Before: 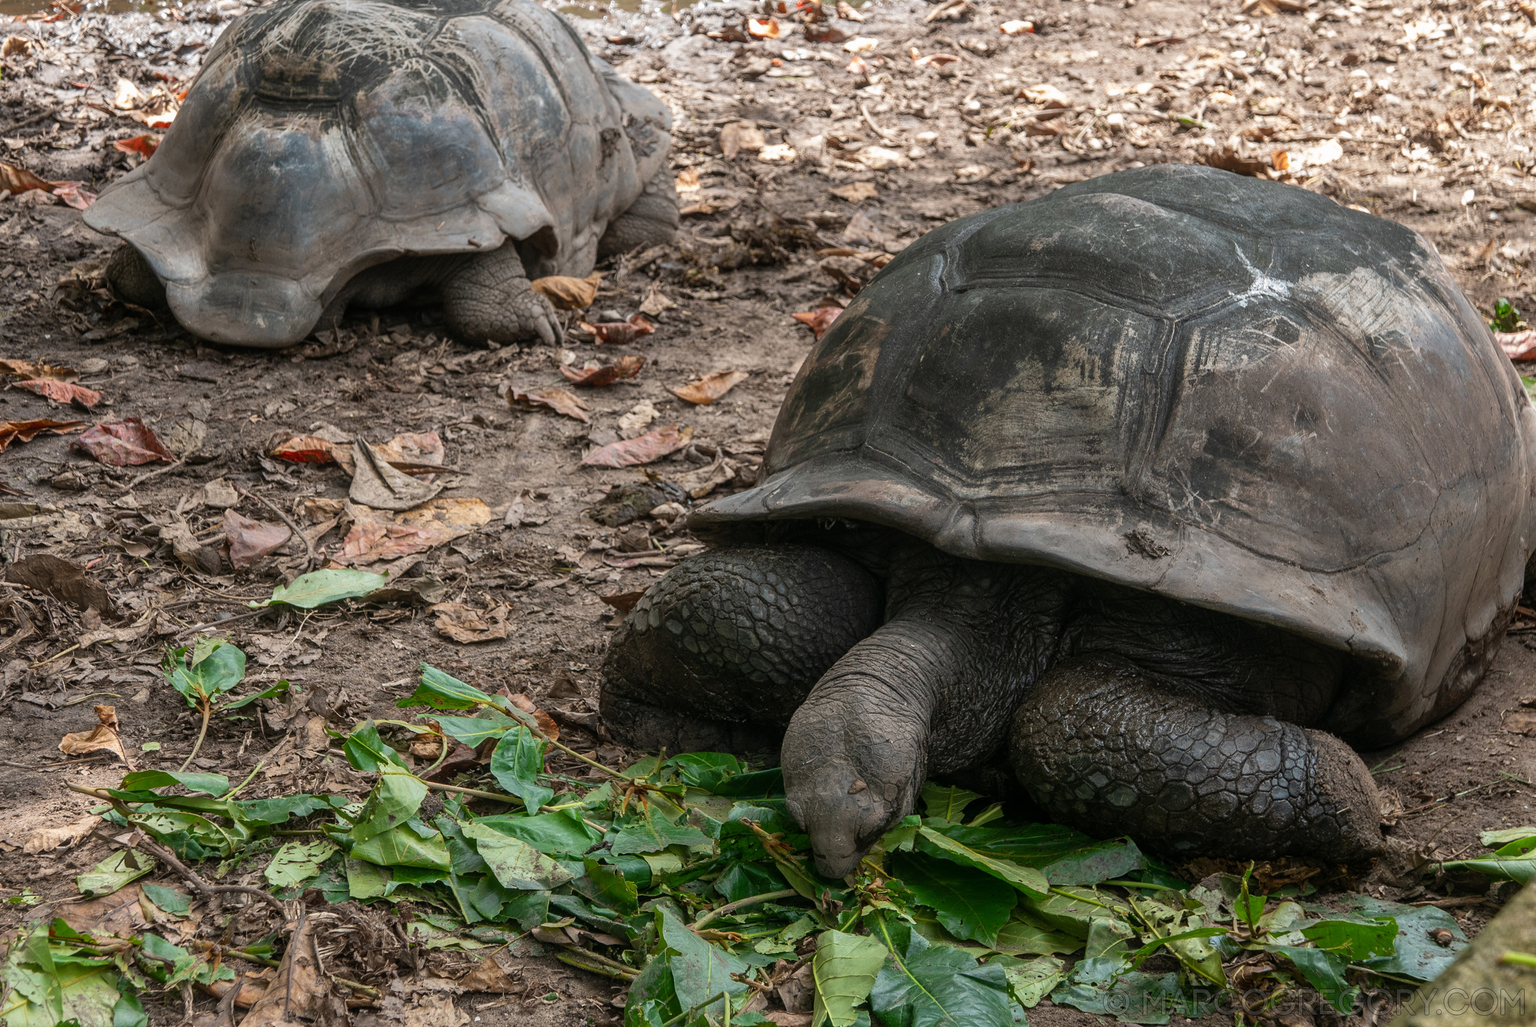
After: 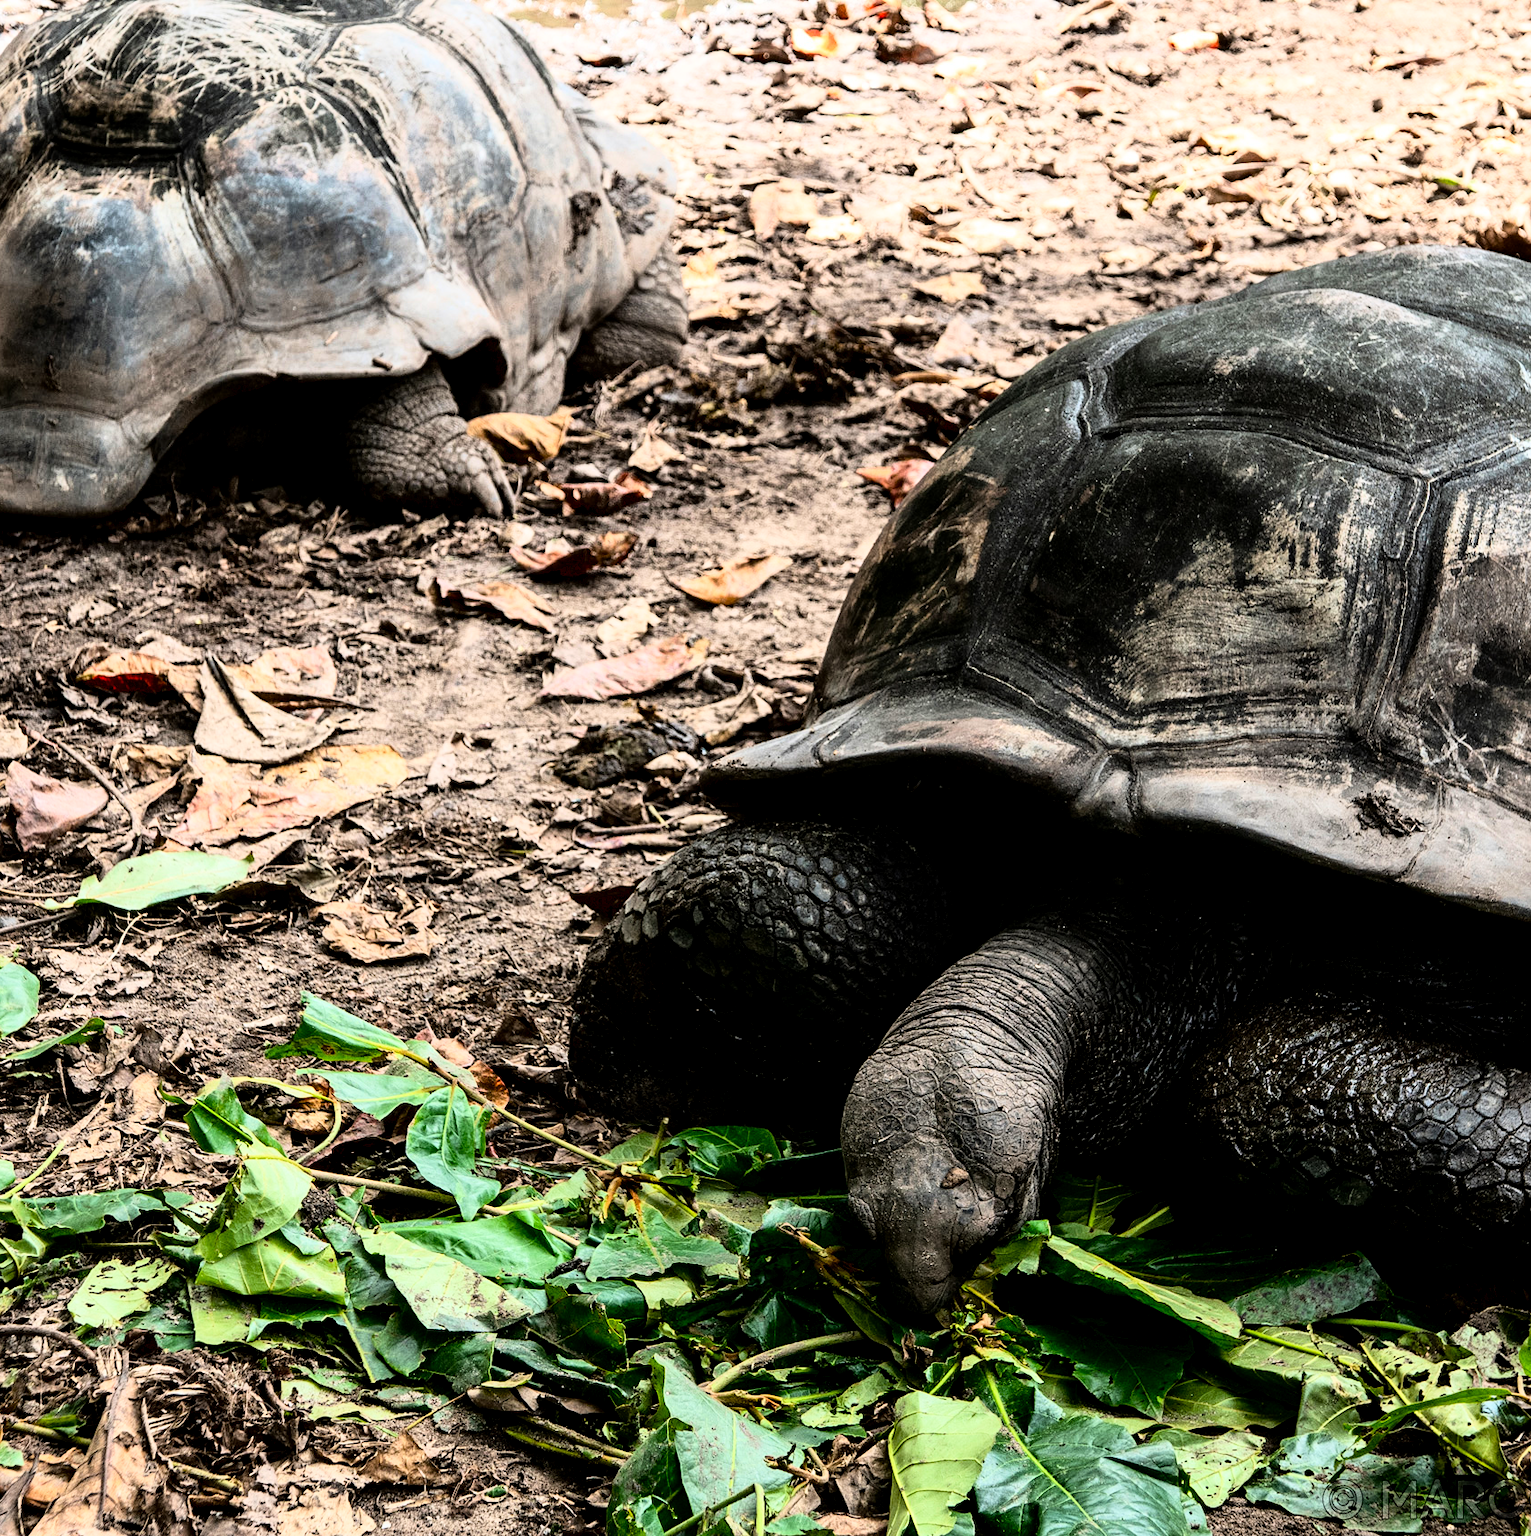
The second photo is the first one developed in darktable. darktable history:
exposure: black level correction 0.016, exposure -0.009 EV, compensate highlight preservation false
rgb curve: curves: ch0 [(0, 0) (0.21, 0.15) (0.24, 0.21) (0.5, 0.75) (0.75, 0.96) (0.89, 0.99) (1, 1)]; ch1 [(0, 0.02) (0.21, 0.13) (0.25, 0.2) (0.5, 0.67) (0.75, 0.9) (0.89, 0.97) (1, 1)]; ch2 [(0, 0.02) (0.21, 0.13) (0.25, 0.2) (0.5, 0.67) (0.75, 0.9) (0.89, 0.97) (1, 1)], compensate middle gray true
crop and rotate: left 14.292%, right 19.041%
